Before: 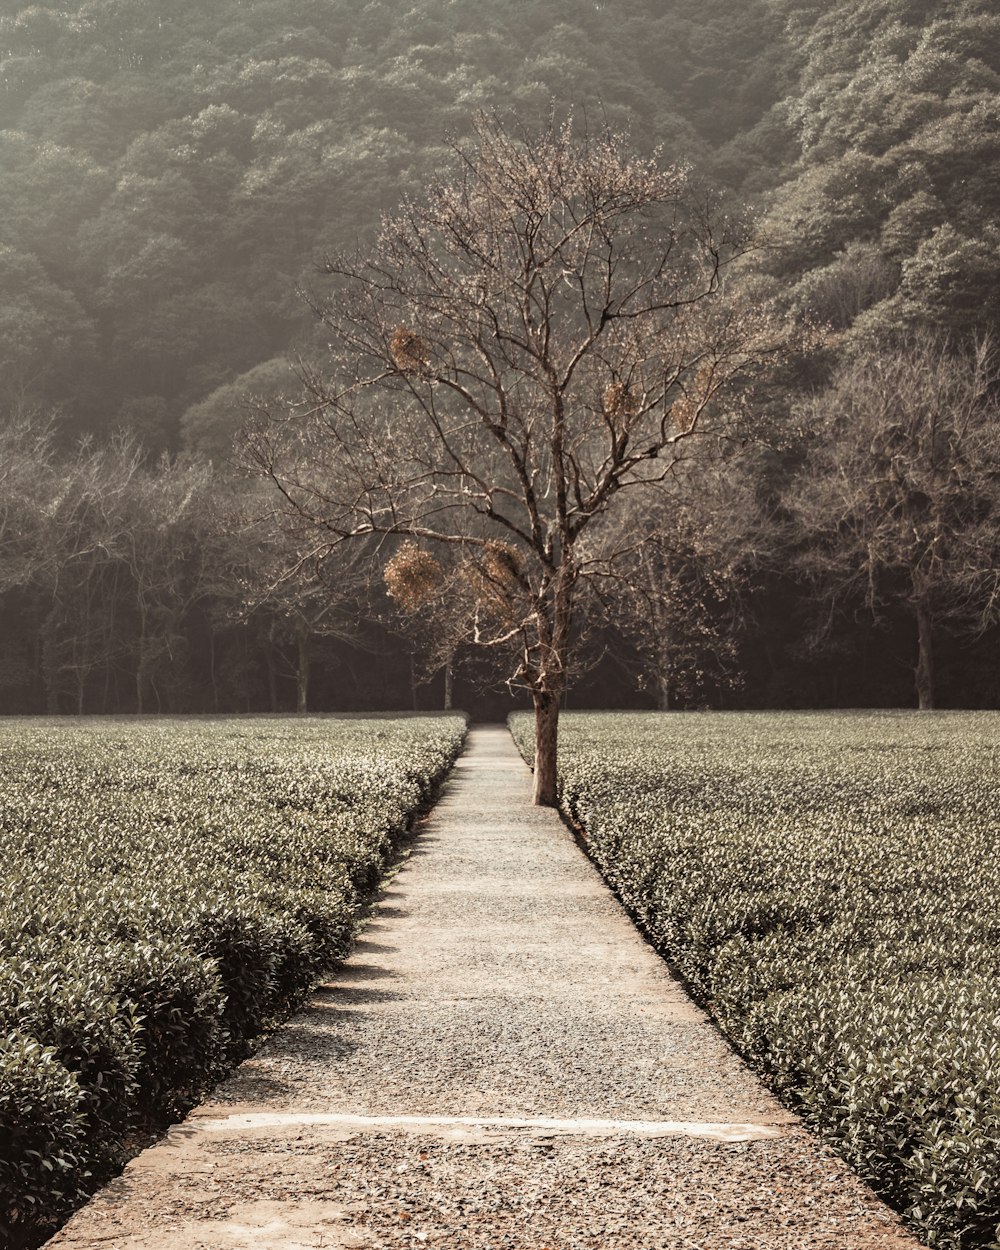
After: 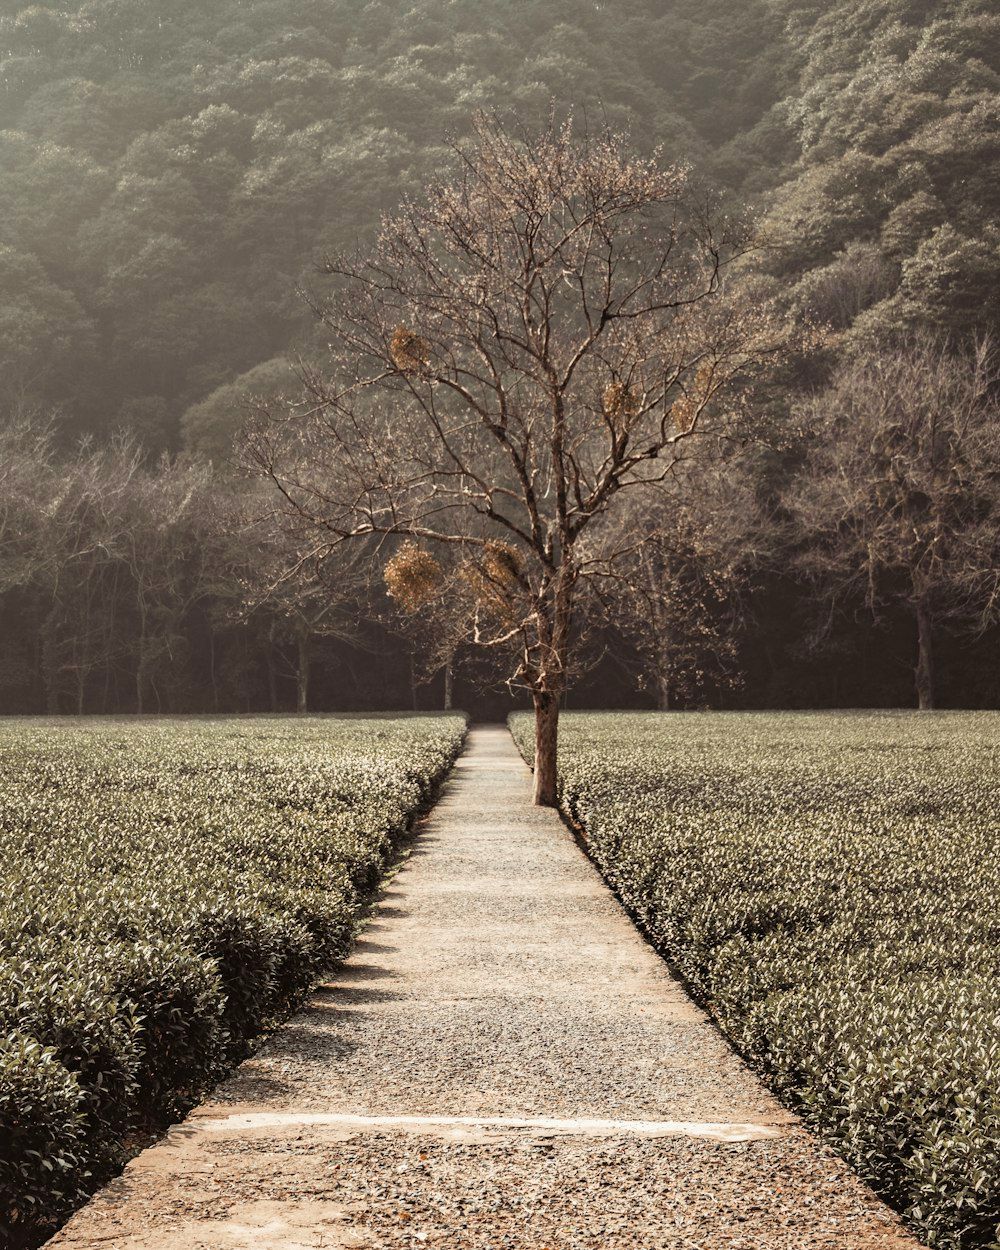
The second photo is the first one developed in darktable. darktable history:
color balance rgb: shadows fall-off 100.84%, perceptual saturation grading › global saturation 25.405%, mask middle-gray fulcrum 23.13%
